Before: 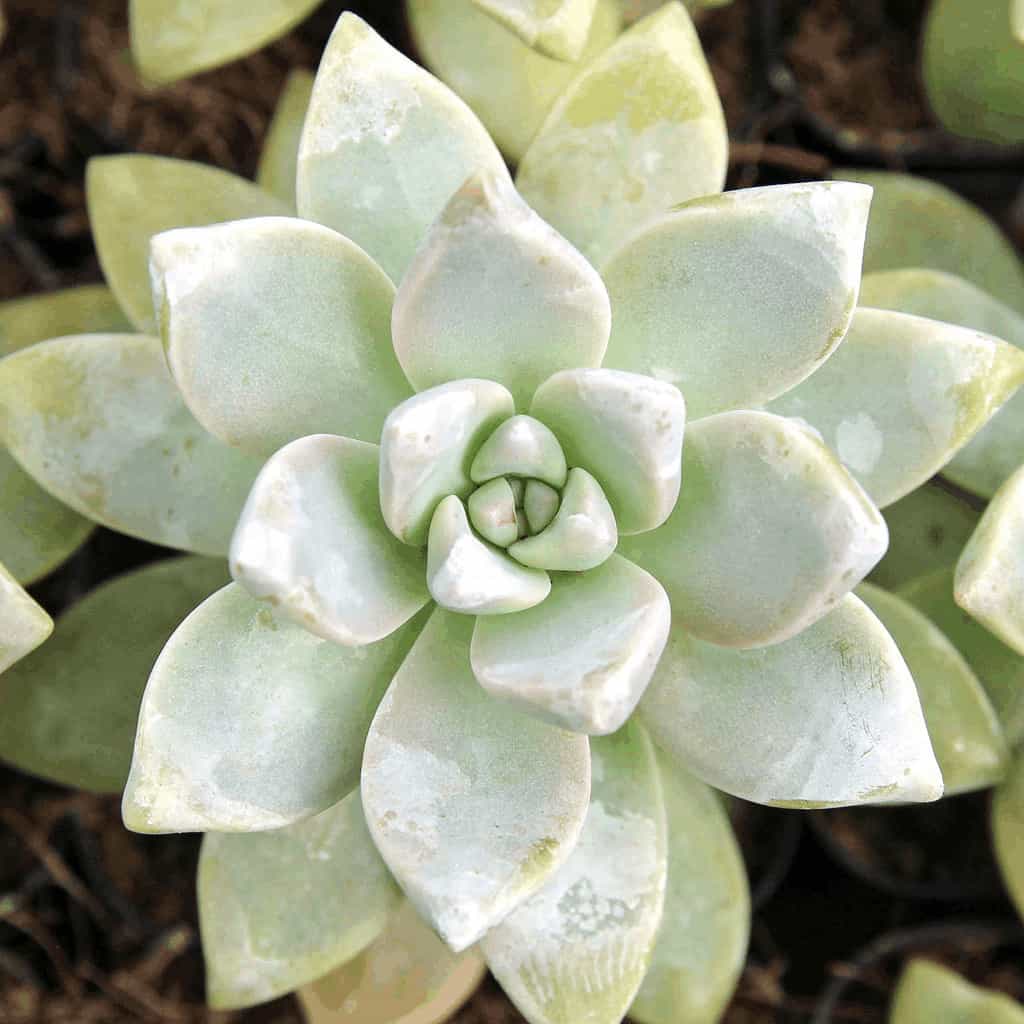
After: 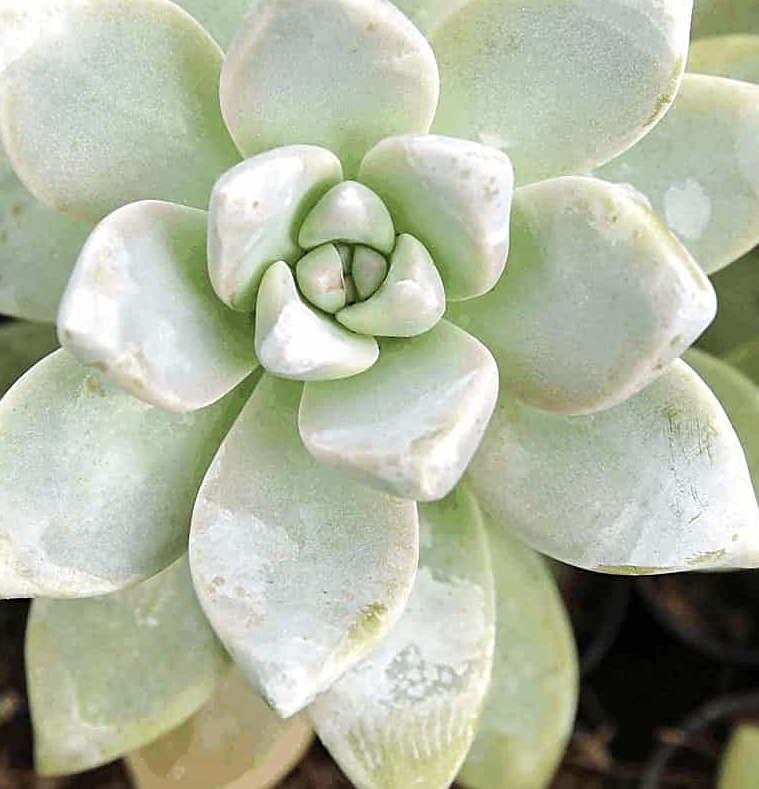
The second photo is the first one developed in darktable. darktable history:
sharpen: on, module defaults
crop: left 16.835%, top 22.942%, right 8.957%
